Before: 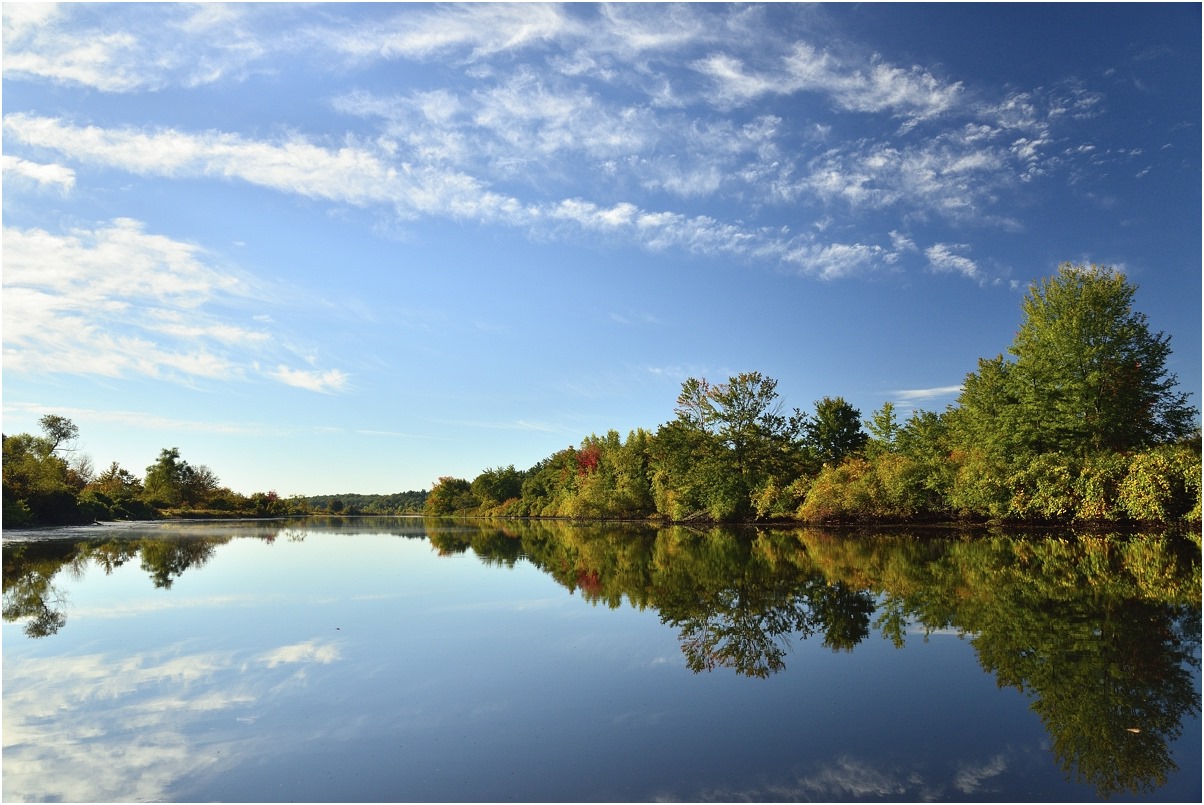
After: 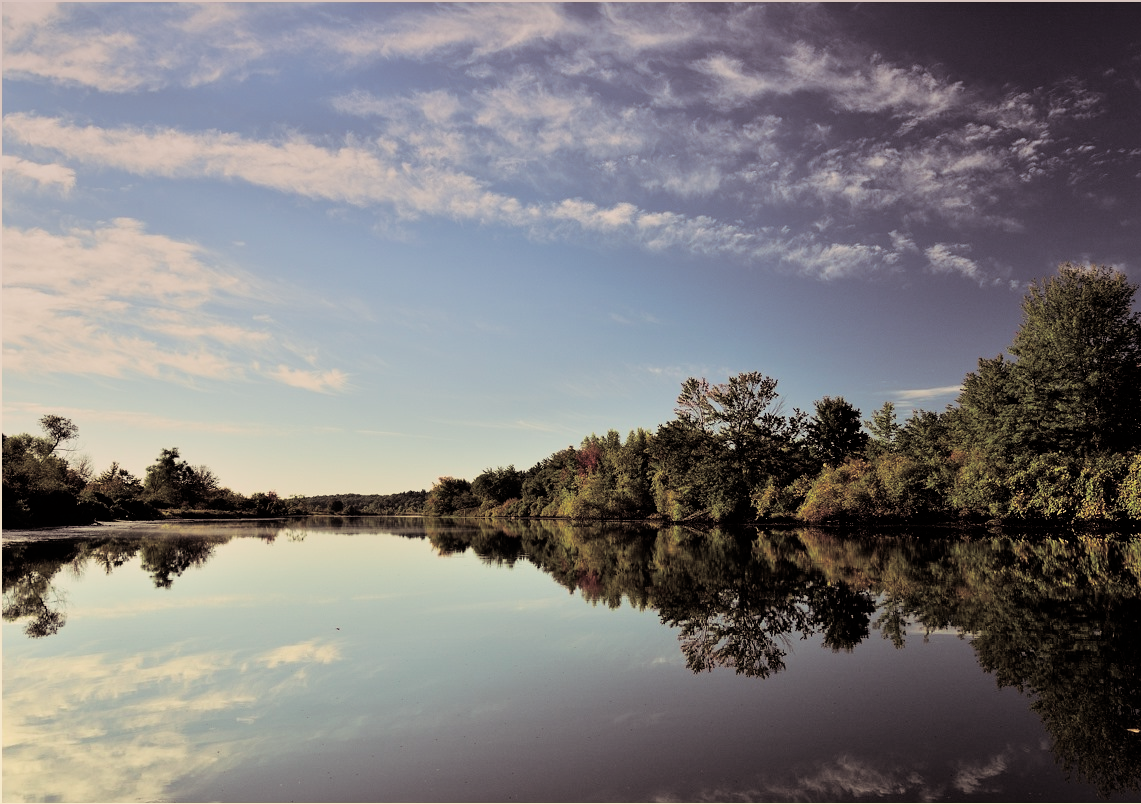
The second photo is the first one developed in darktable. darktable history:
graduated density: hue 238.83°, saturation 50%
filmic rgb: black relative exposure -5 EV, white relative exposure 3.5 EV, hardness 3.19, contrast 1.2, highlights saturation mix -50%
crop and rotate: right 5.167%
split-toning: shadows › saturation 0.2
color zones: curves: ch2 [(0, 0.5) (0.143, 0.517) (0.286, 0.571) (0.429, 0.522) (0.571, 0.5) (0.714, 0.5) (0.857, 0.5) (1, 0.5)]
tone equalizer: on, module defaults
white balance: red 1.138, green 0.996, blue 0.812
